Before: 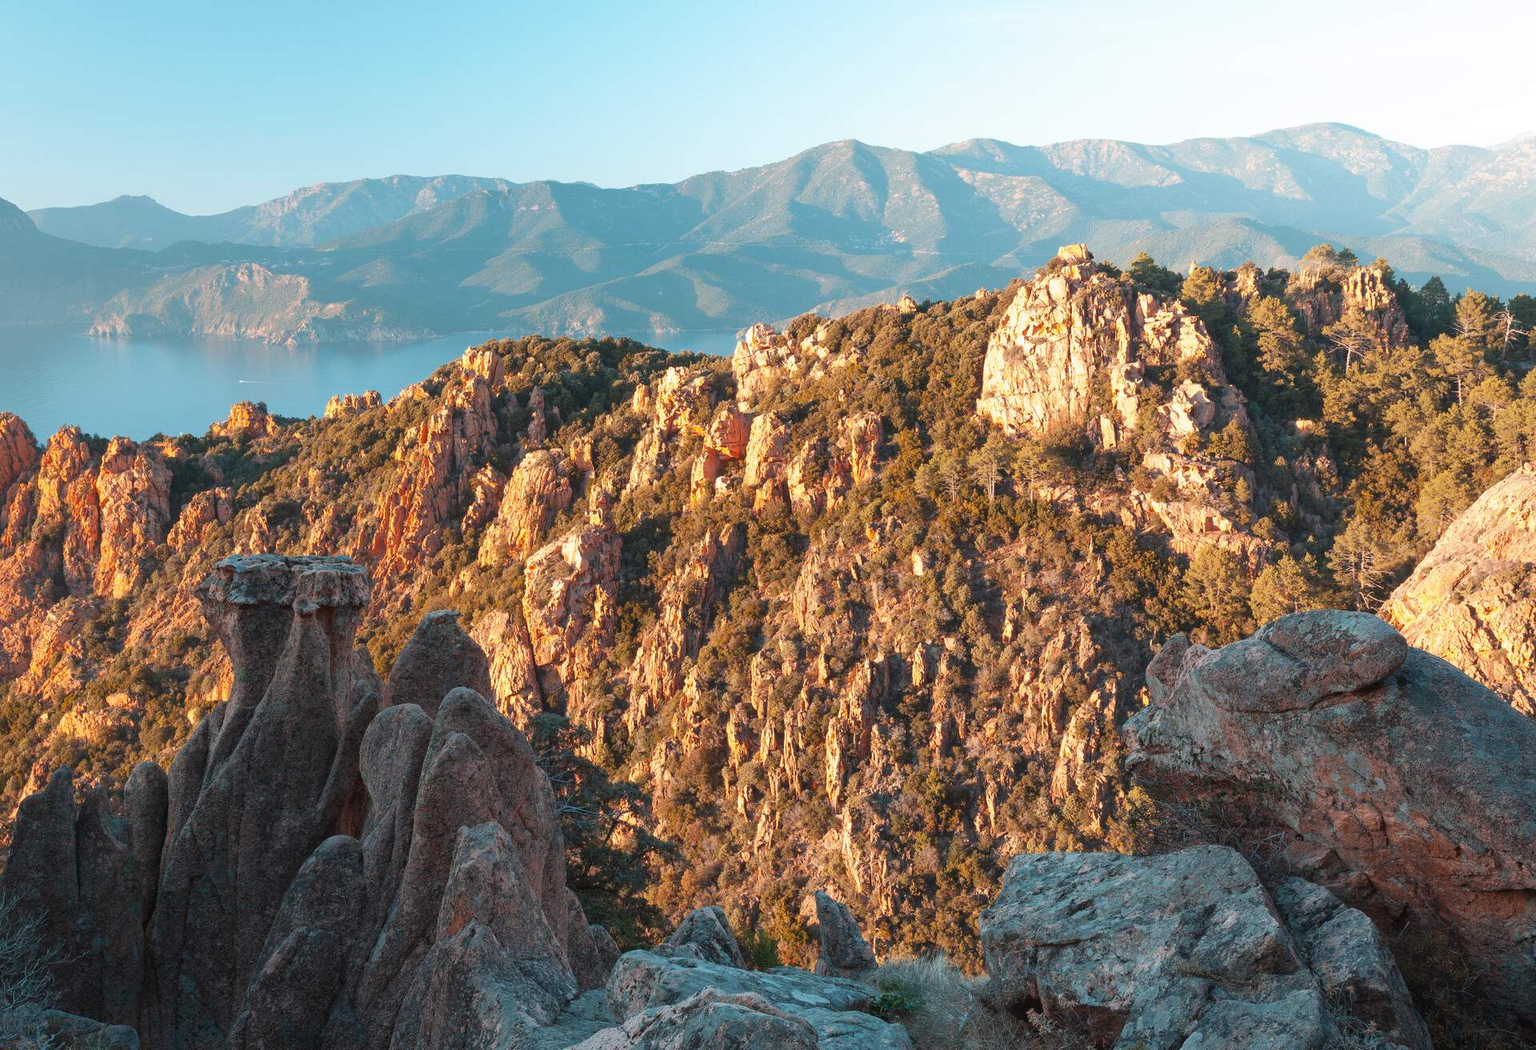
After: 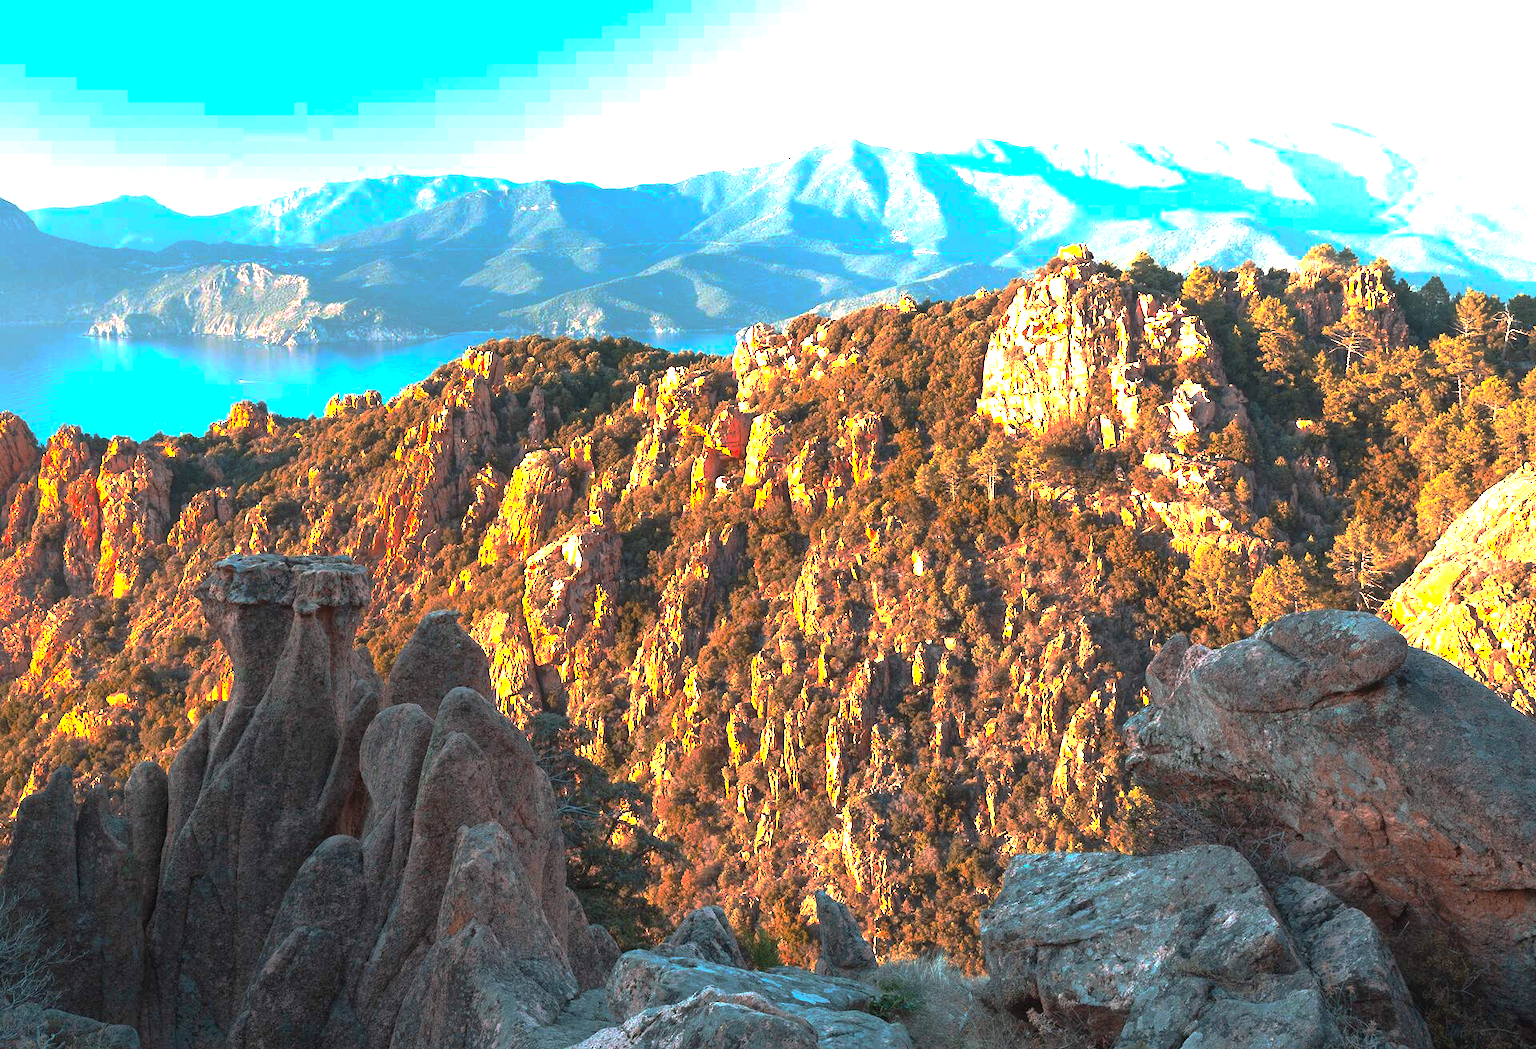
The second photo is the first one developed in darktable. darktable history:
exposure: exposure 1.151 EV, compensate highlight preservation false
base curve: curves: ch0 [(0, 0) (0.841, 0.609) (1, 1)], preserve colors none
